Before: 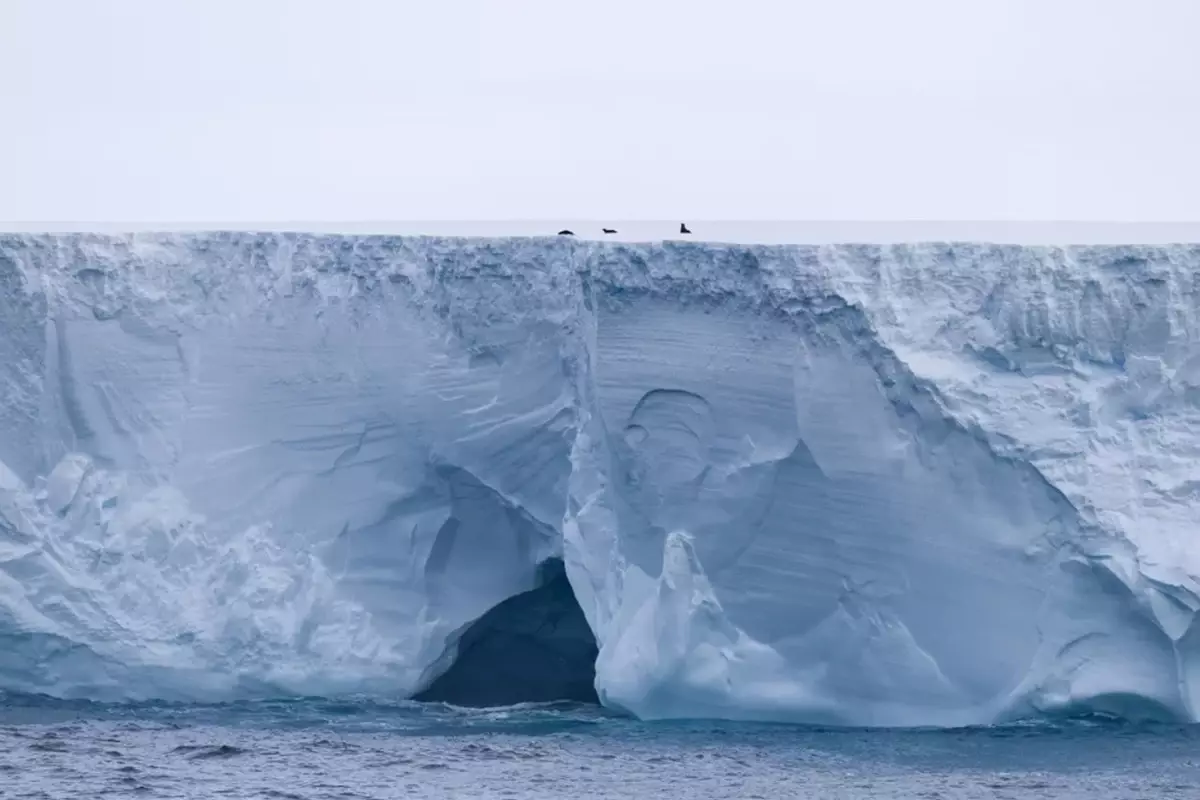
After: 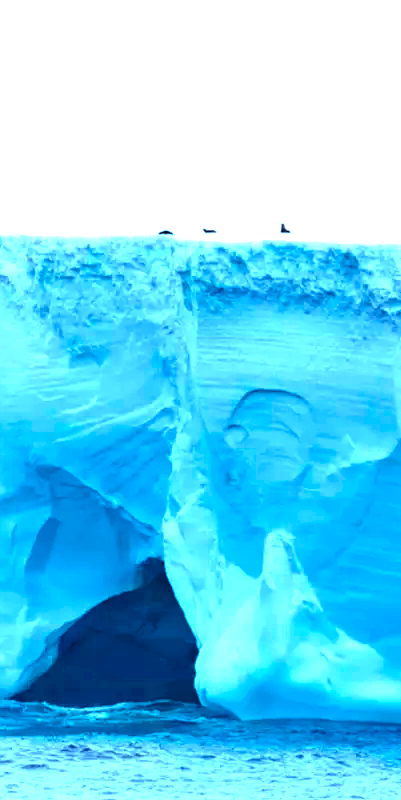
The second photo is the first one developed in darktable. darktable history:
crop: left 33.346%, right 33.229%
exposure: black level correction 0, exposure 1.743 EV, compensate exposure bias true, compensate highlight preservation false
color balance rgb: highlights gain › chroma 4.06%, highlights gain › hue 202.89°, perceptual saturation grading › global saturation 30.012%, saturation formula JzAzBz (2021)
